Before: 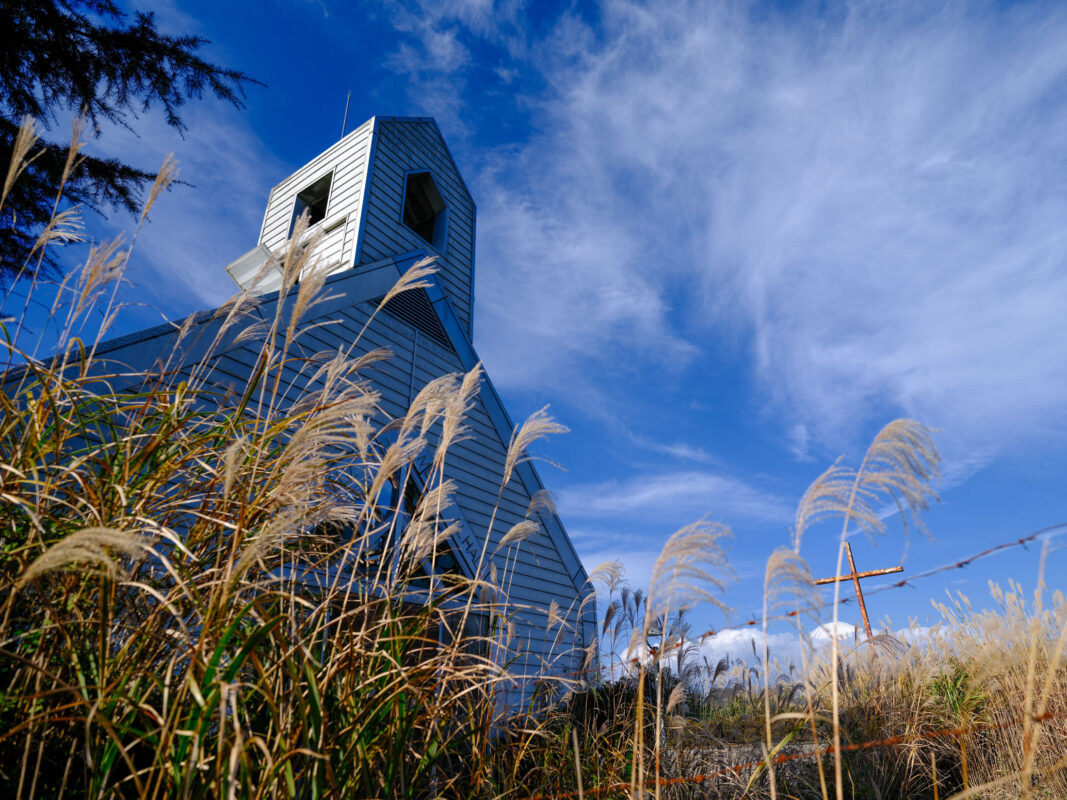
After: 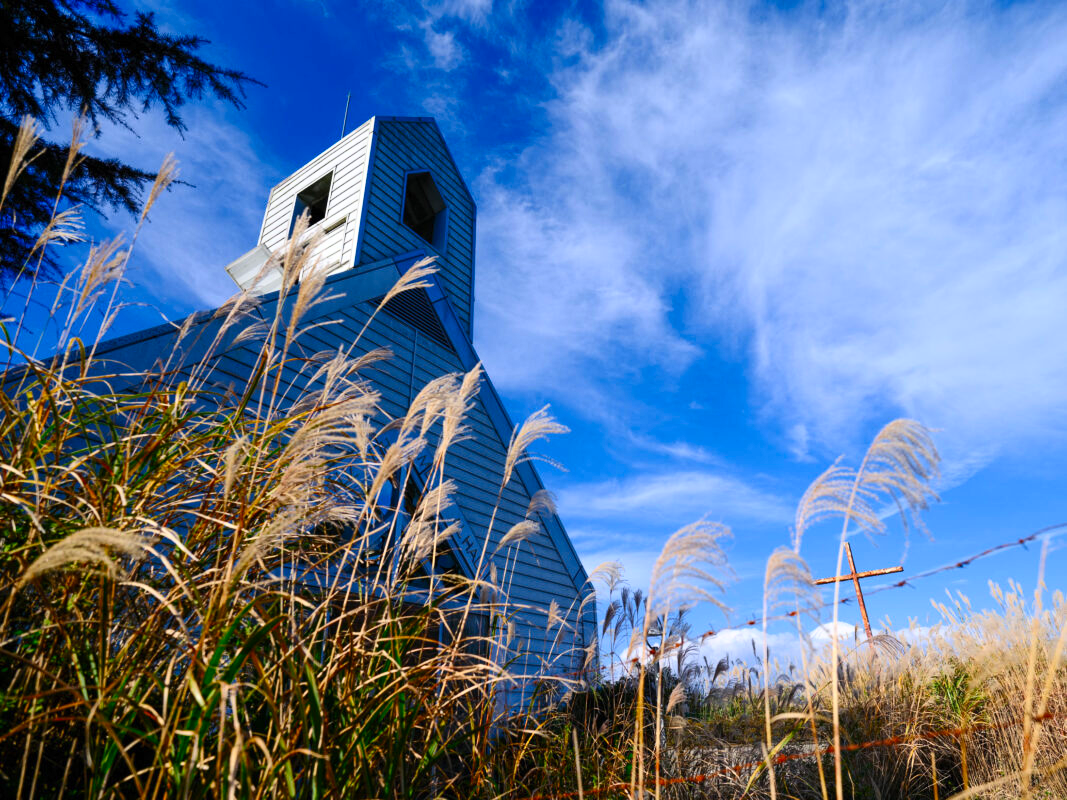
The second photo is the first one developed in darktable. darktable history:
contrast brightness saturation: contrast 0.232, brightness 0.108, saturation 0.292
